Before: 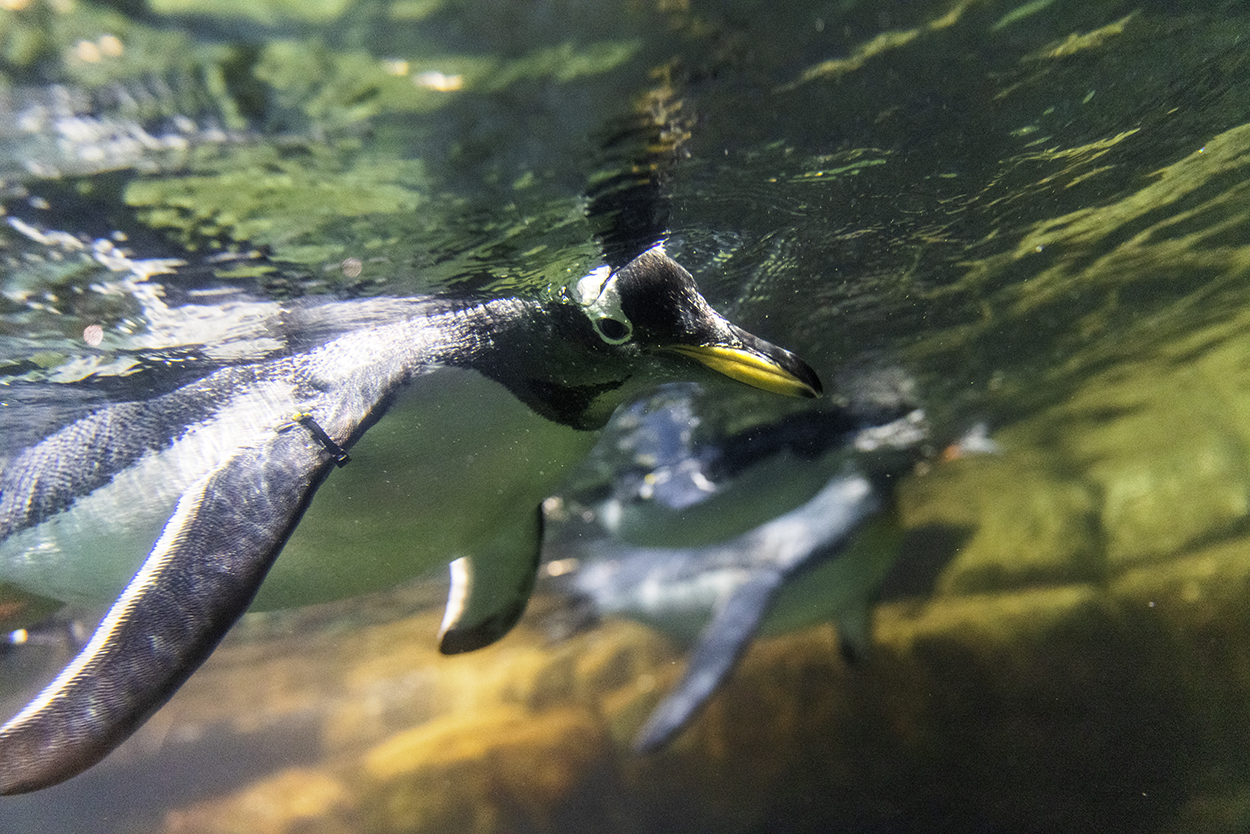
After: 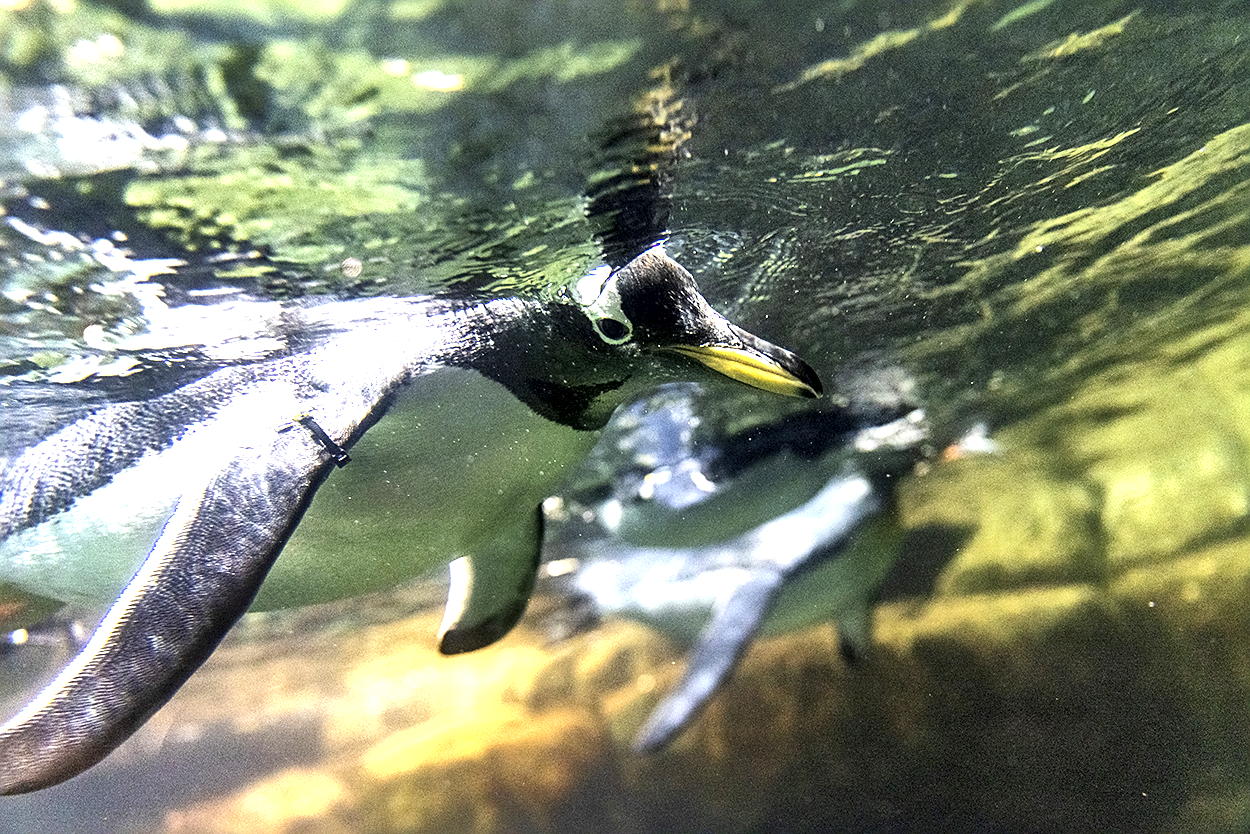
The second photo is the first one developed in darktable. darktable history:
sharpen: on, module defaults
local contrast: mode bilateral grid, contrast 69, coarseness 75, detail 180%, midtone range 0.2
exposure: black level correction 0, exposure 1 EV, compensate highlight preservation false
